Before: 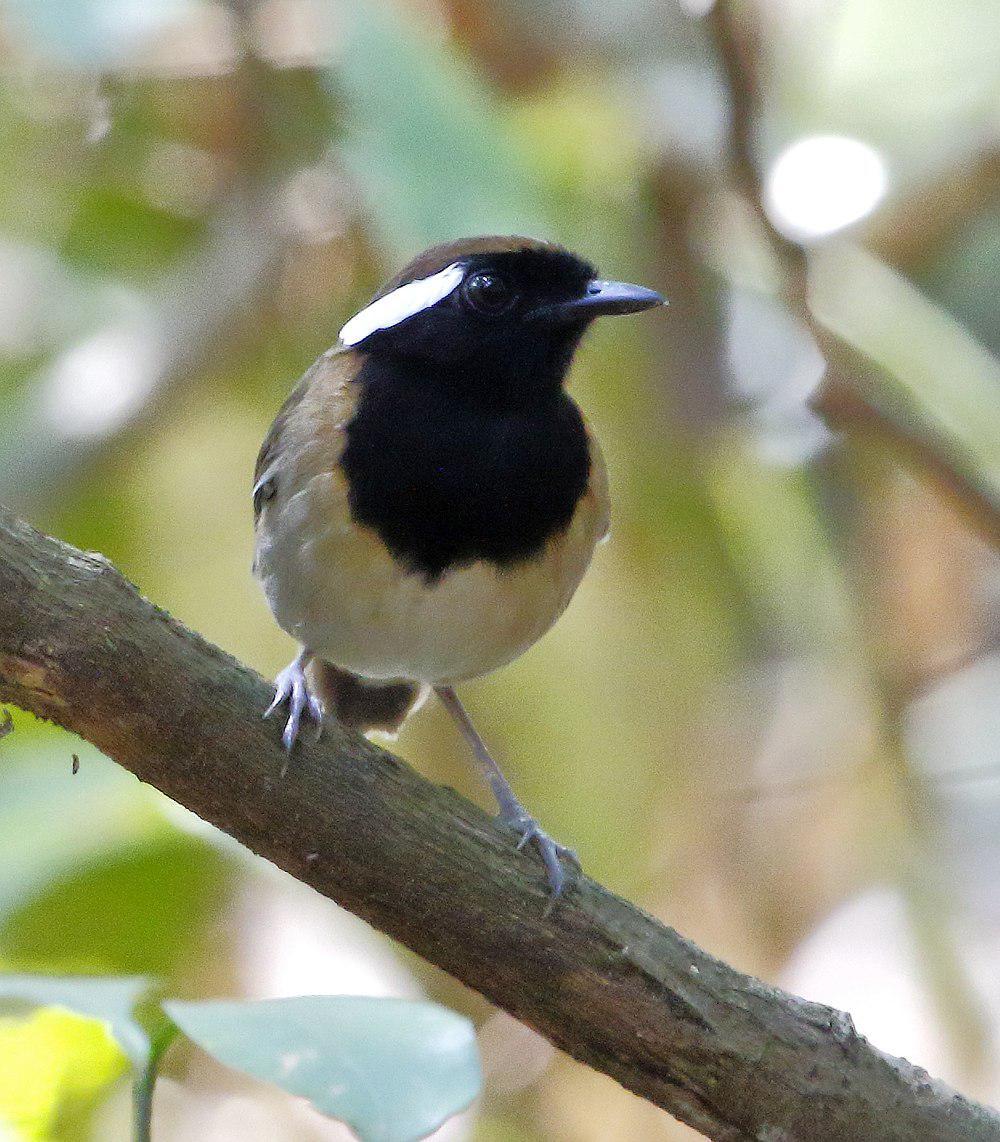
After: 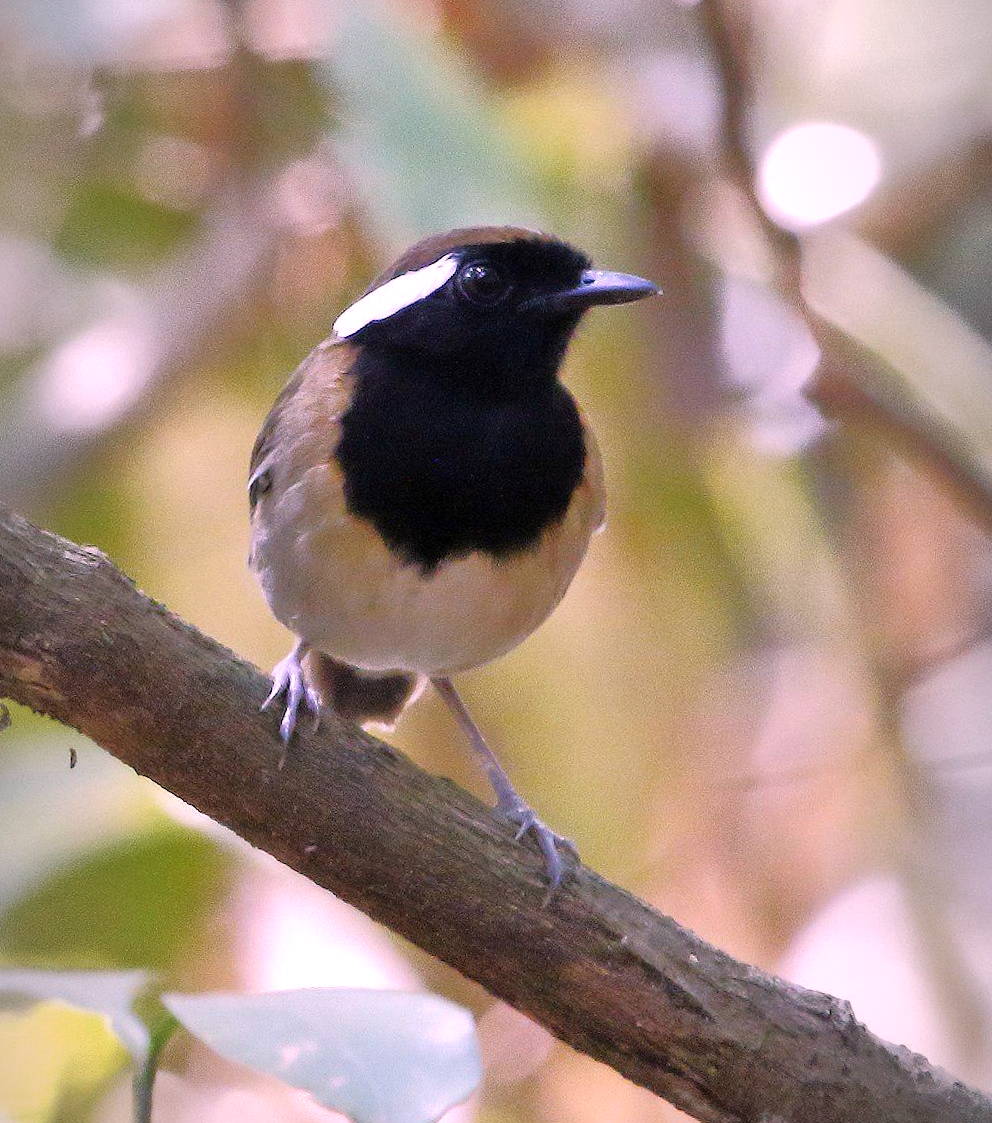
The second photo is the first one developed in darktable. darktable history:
rotate and perspective: rotation -0.45°, automatic cropping original format, crop left 0.008, crop right 0.992, crop top 0.012, crop bottom 0.988
vignetting: fall-off start 97%, fall-off radius 100%, width/height ratio 0.609, unbound false
white balance: red 1.188, blue 1.11
